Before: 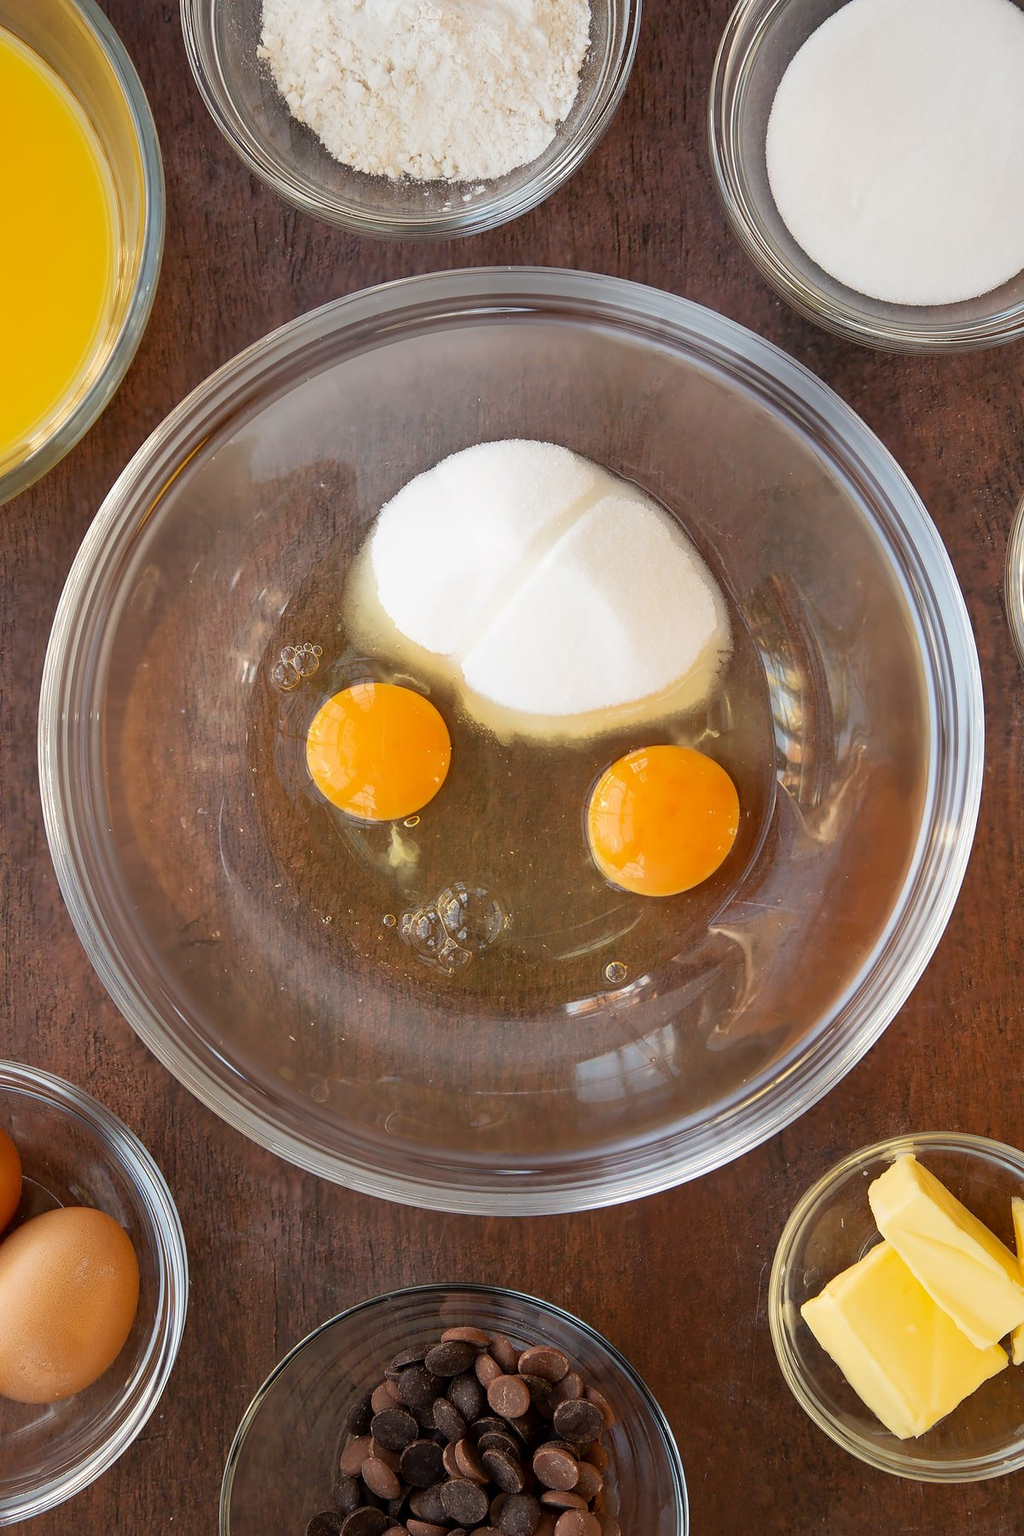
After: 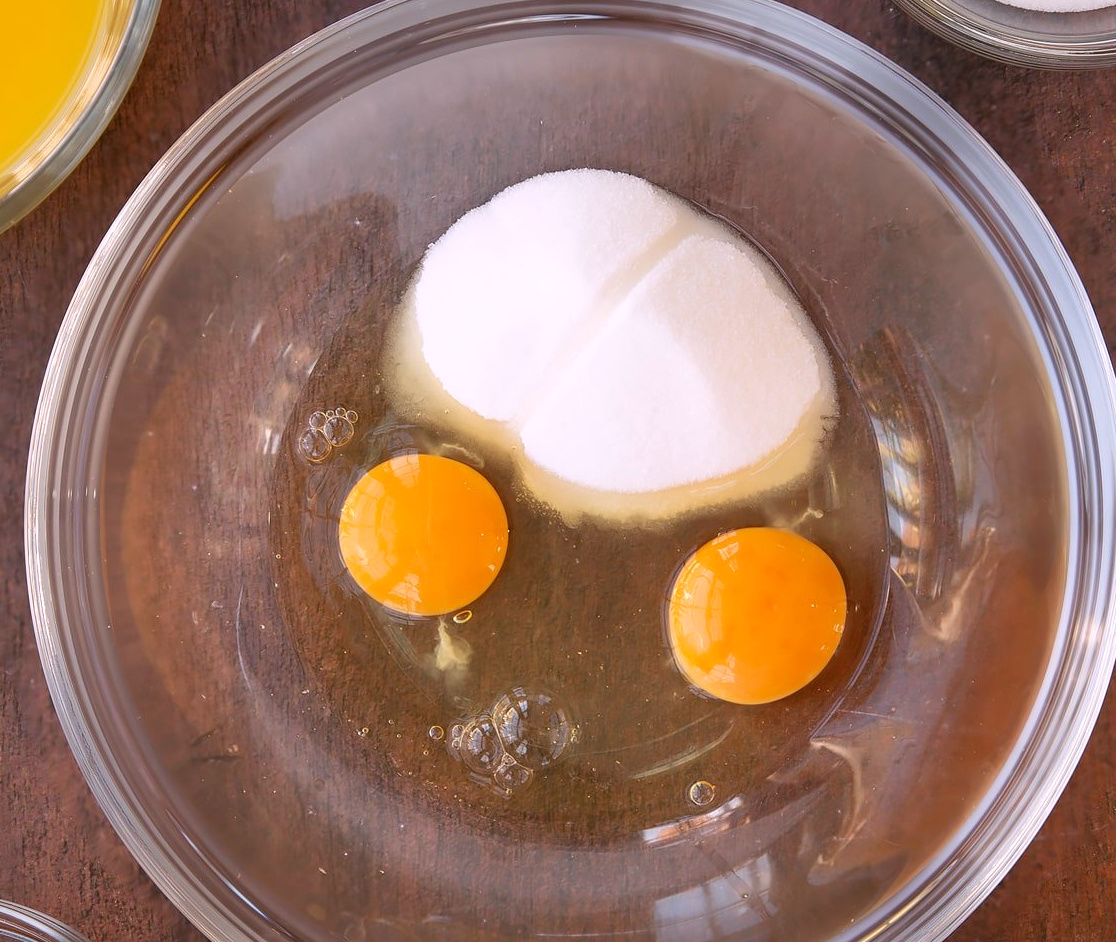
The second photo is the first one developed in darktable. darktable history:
crop: left 1.744%, top 19.225%, right 5.069%, bottom 28.357%
white balance: red 1.05, blue 1.072
